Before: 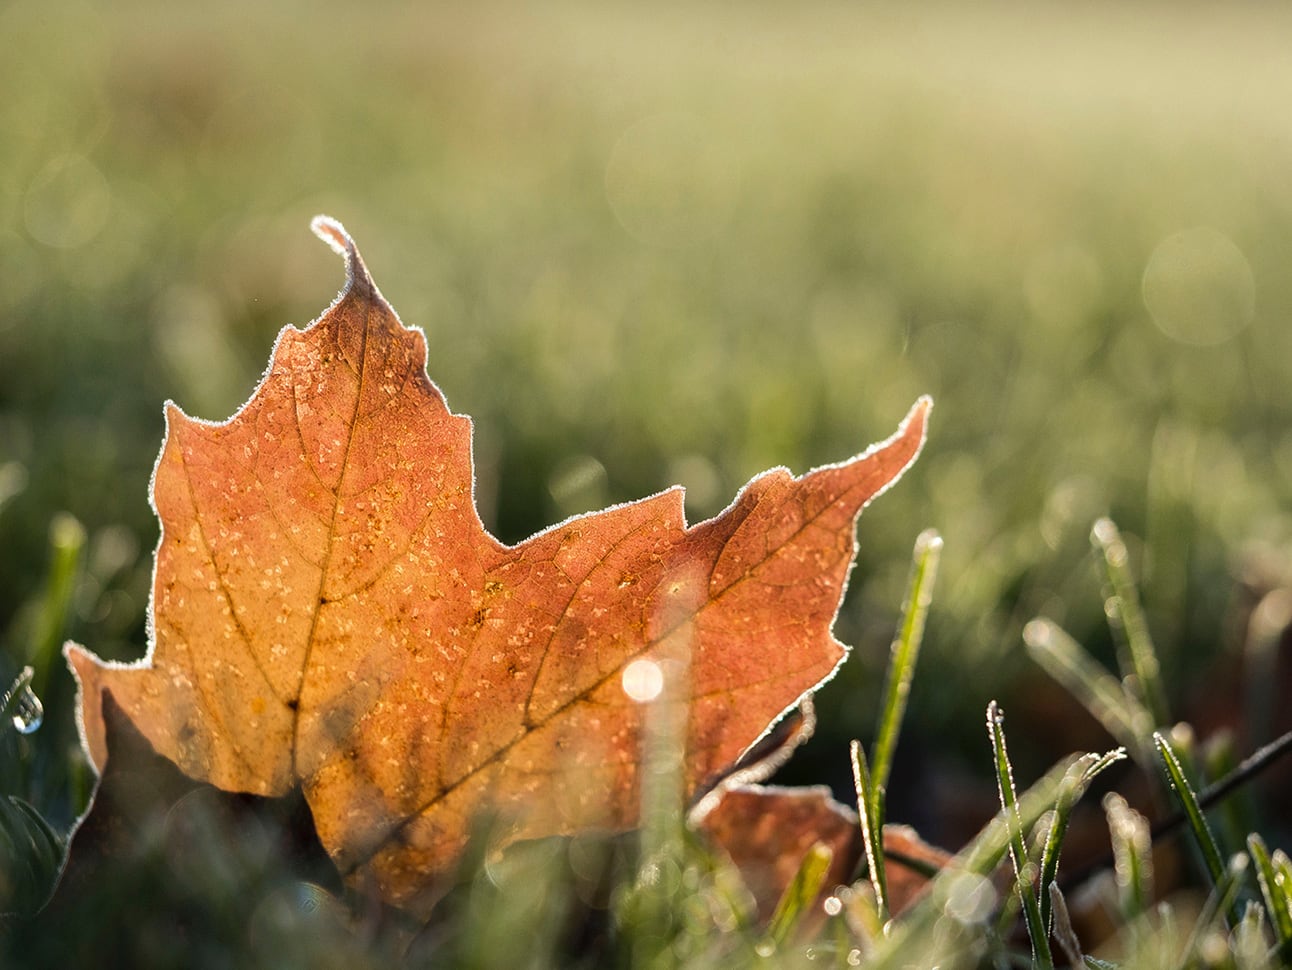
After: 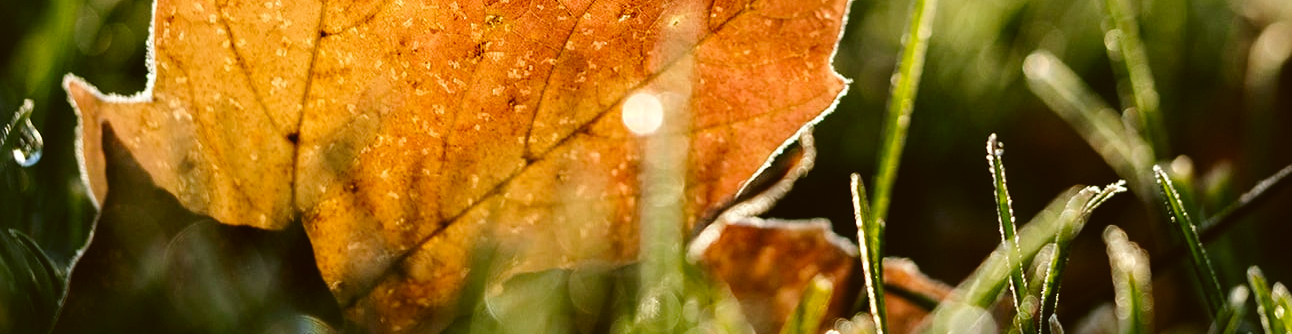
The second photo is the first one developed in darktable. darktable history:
color correction: highlights a* -1.57, highlights b* 10.53, shadows a* 0.562, shadows b* 19.46
tone curve: curves: ch0 [(0, 0.023) (0.132, 0.075) (0.241, 0.178) (0.487, 0.491) (0.782, 0.8) (1, 0.989)]; ch1 [(0, 0) (0.396, 0.369) (0.467, 0.454) (0.498, 0.5) (0.518, 0.517) (0.57, 0.586) (0.619, 0.663) (0.692, 0.744) (1, 1)]; ch2 [(0, 0) (0.427, 0.416) (0.483, 0.481) (0.503, 0.503) (0.526, 0.527) (0.563, 0.573) (0.632, 0.667) (0.705, 0.737) (0.985, 0.966)], preserve colors none
color calibration: illuminant as shot in camera, x 0.358, y 0.373, temperature 4628.91 K, gamut compression 1.74
crop and rotate: top 58.525%, bottom 7.03%
tone equalizer: smoothing diameter 24.9%, edges refinement/feathering 11.98, preserve details guided filter
exposure: exposure 0.127 EV, compensate highlight preservation false
